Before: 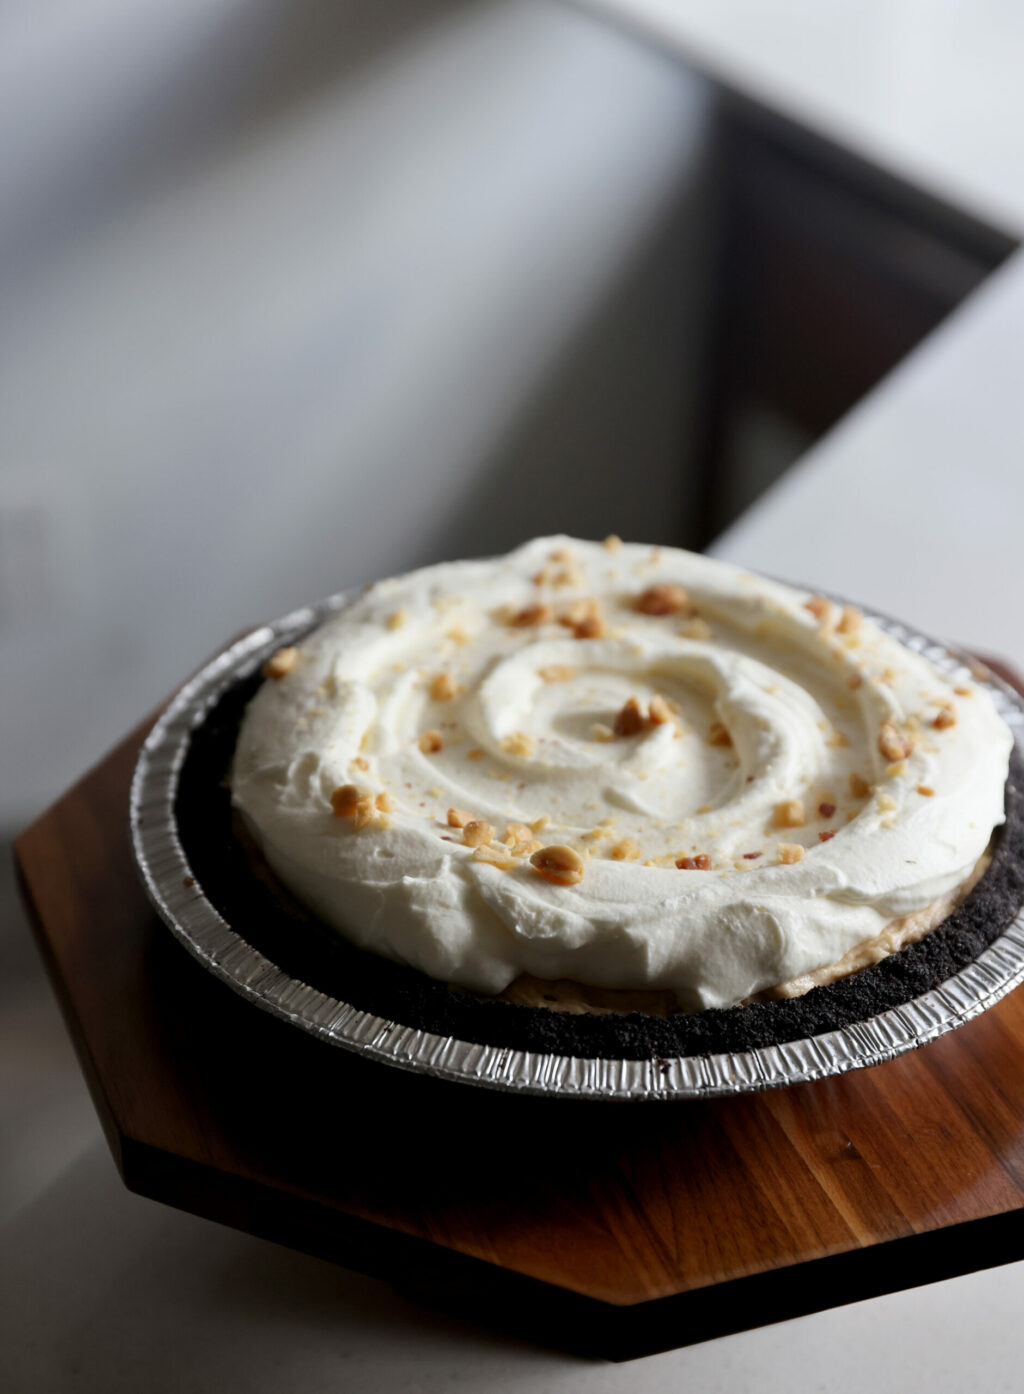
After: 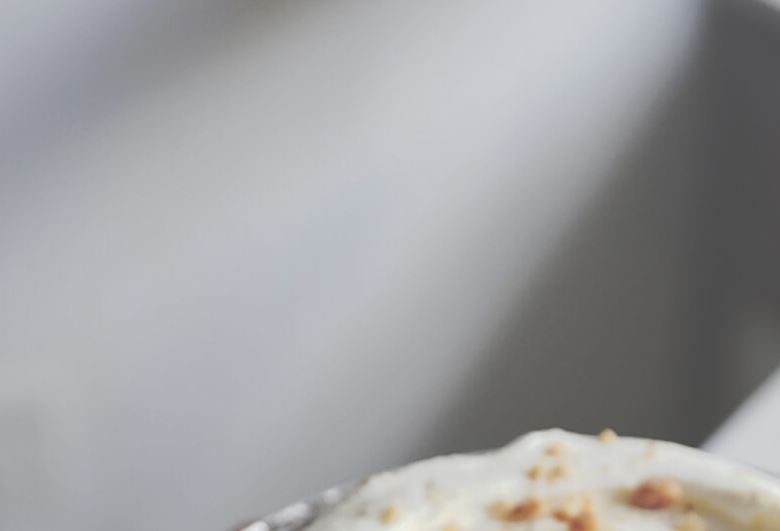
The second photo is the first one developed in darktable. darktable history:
exposure: black level correction -0.041, exposure 0.064 EV, compensate highlight preservation false
sharpen: on, module defaults
tone curve: curves: ch0 [(0, 0) (0.003, 0.272) (0.011, 0.275) (0.025, 0.275) (0.044, 0.278) (0.069, 0.282) (0.1, 0.284) (0.136, 0.287) (0.177, 0.294) (0.224, 0.314) (0.277, 0.347) (0.335, 0.403) (0.399, 0.473) (0.468, 0.552) (0.543, 0.622) (0.623, 0.69) (0.709, 0.756) (0.801, 0.818) (0.898, 0.865) (1, 1)], preserve colors none
crop: left 0.579%, top 7.627%, right 23.167%, bottom 54.275%
